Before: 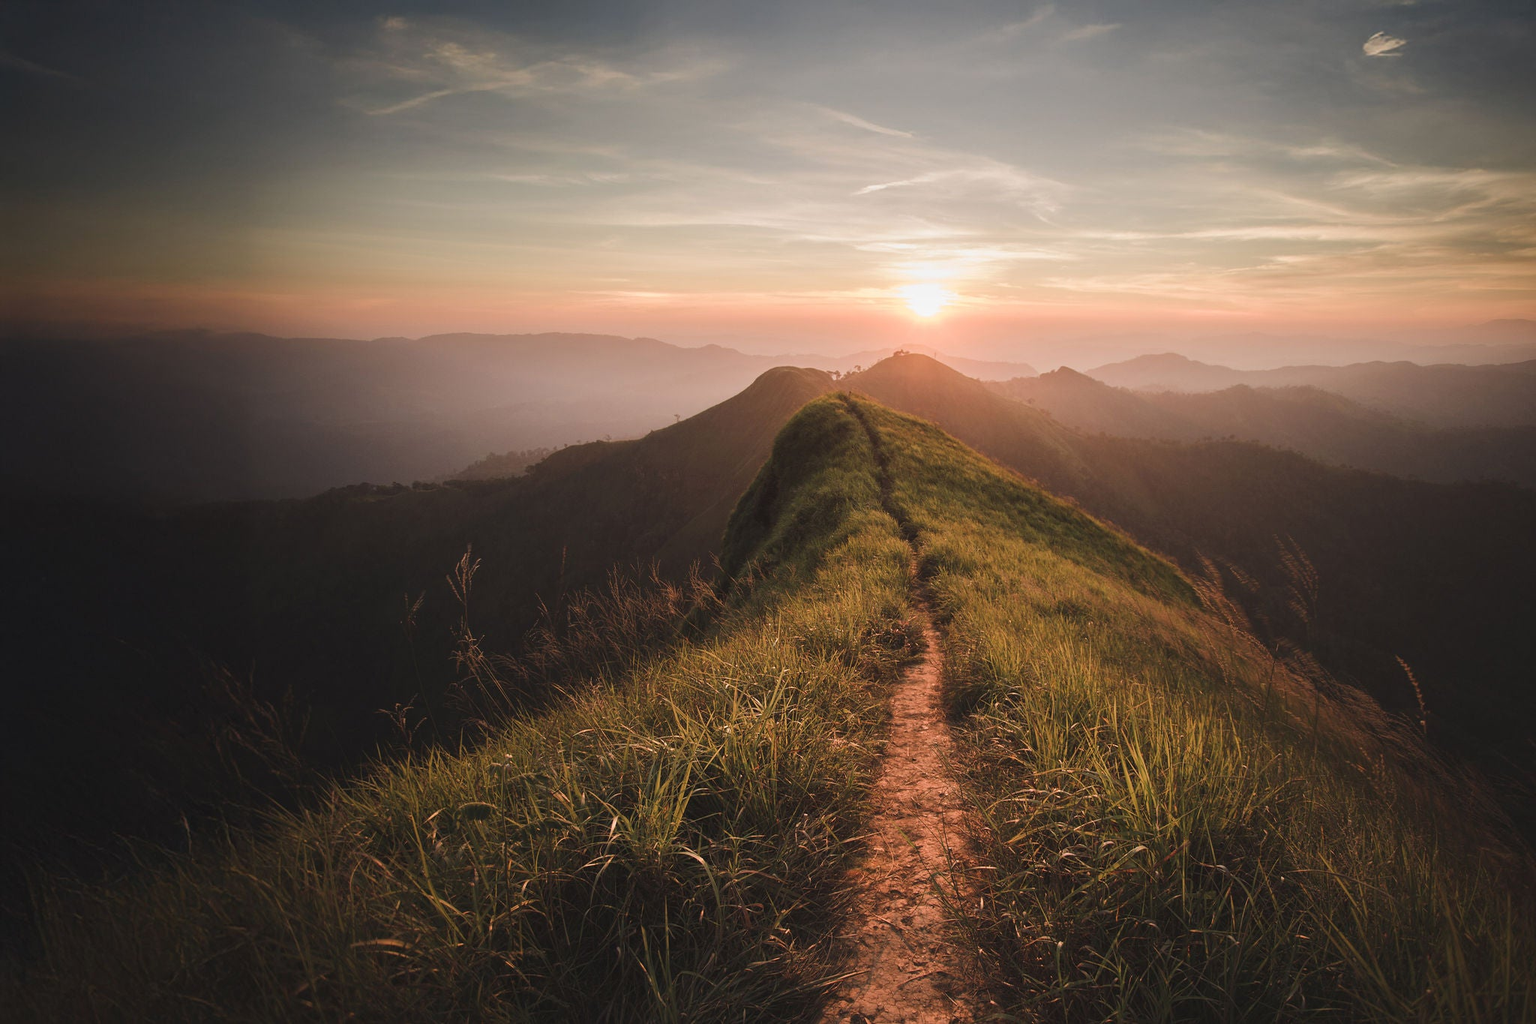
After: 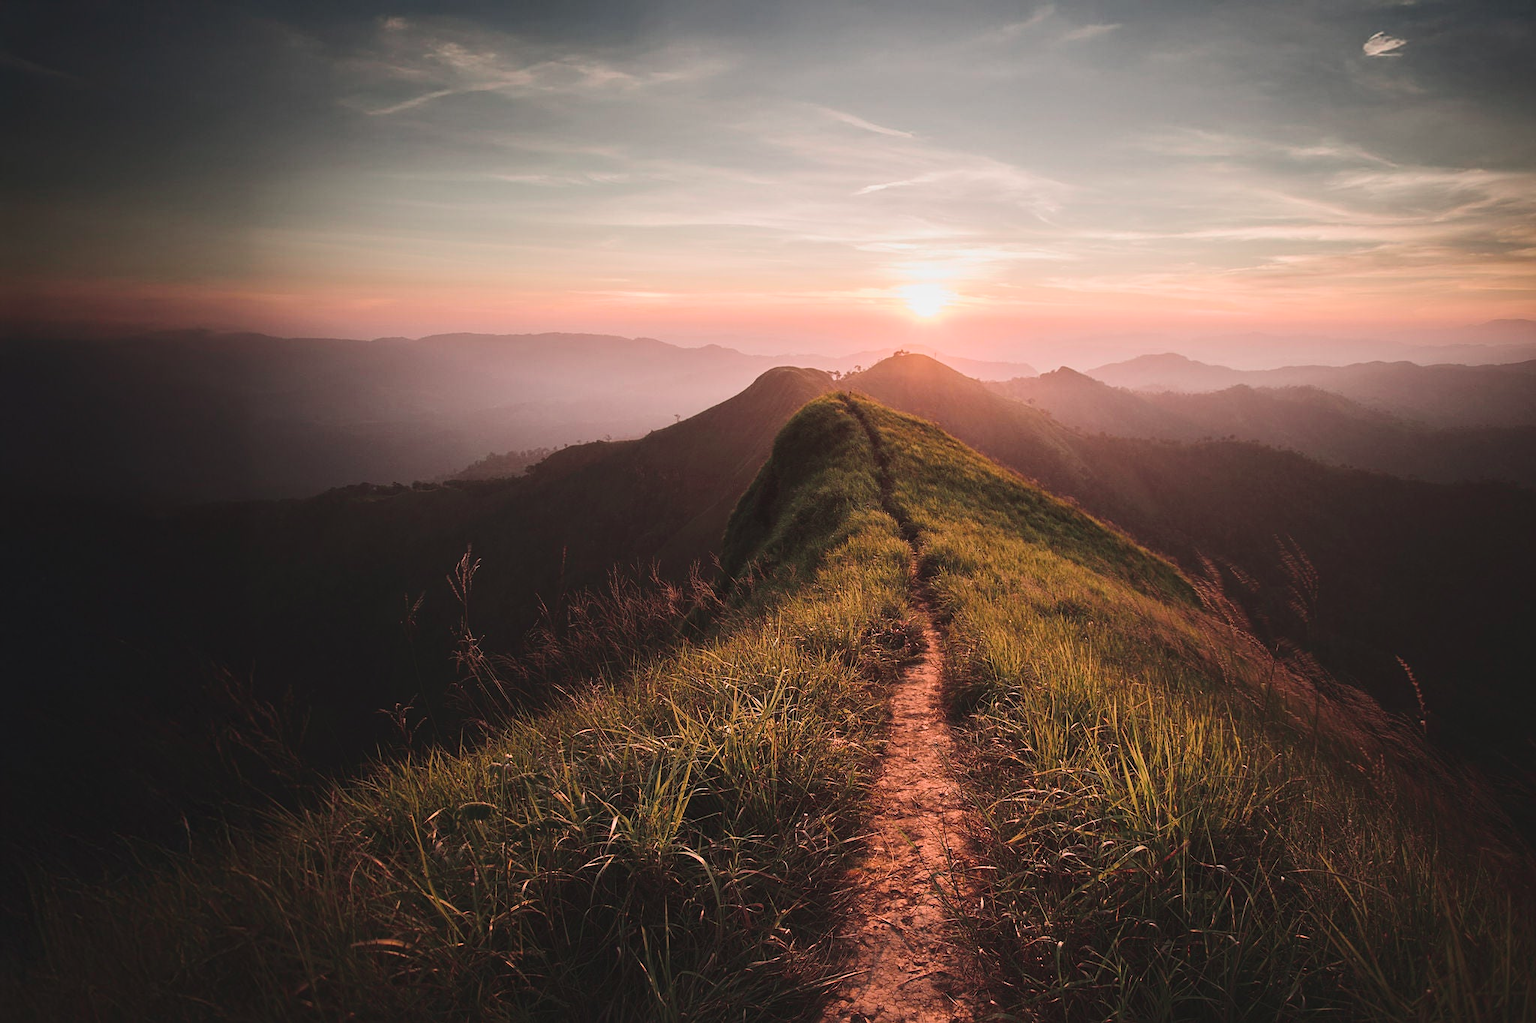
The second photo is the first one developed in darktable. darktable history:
tone curve: curves: ch0 [(0, 0.023) (0.217, 0.19) (0.754, 0.801) (1, 0.977)]; ch1 [(0, 0) (0.392, 0.398) (0.5, 0.5) (0.521, 0.528) (0.56, 0.577) (1, 1)]; ch2 [(0, 0) (0.5, 0.5) (0.579, 0.561) (0.65, 0.657) (1, 1)], color space Lab, independent channels, preserve colors none
sharpen: amount 0.209
